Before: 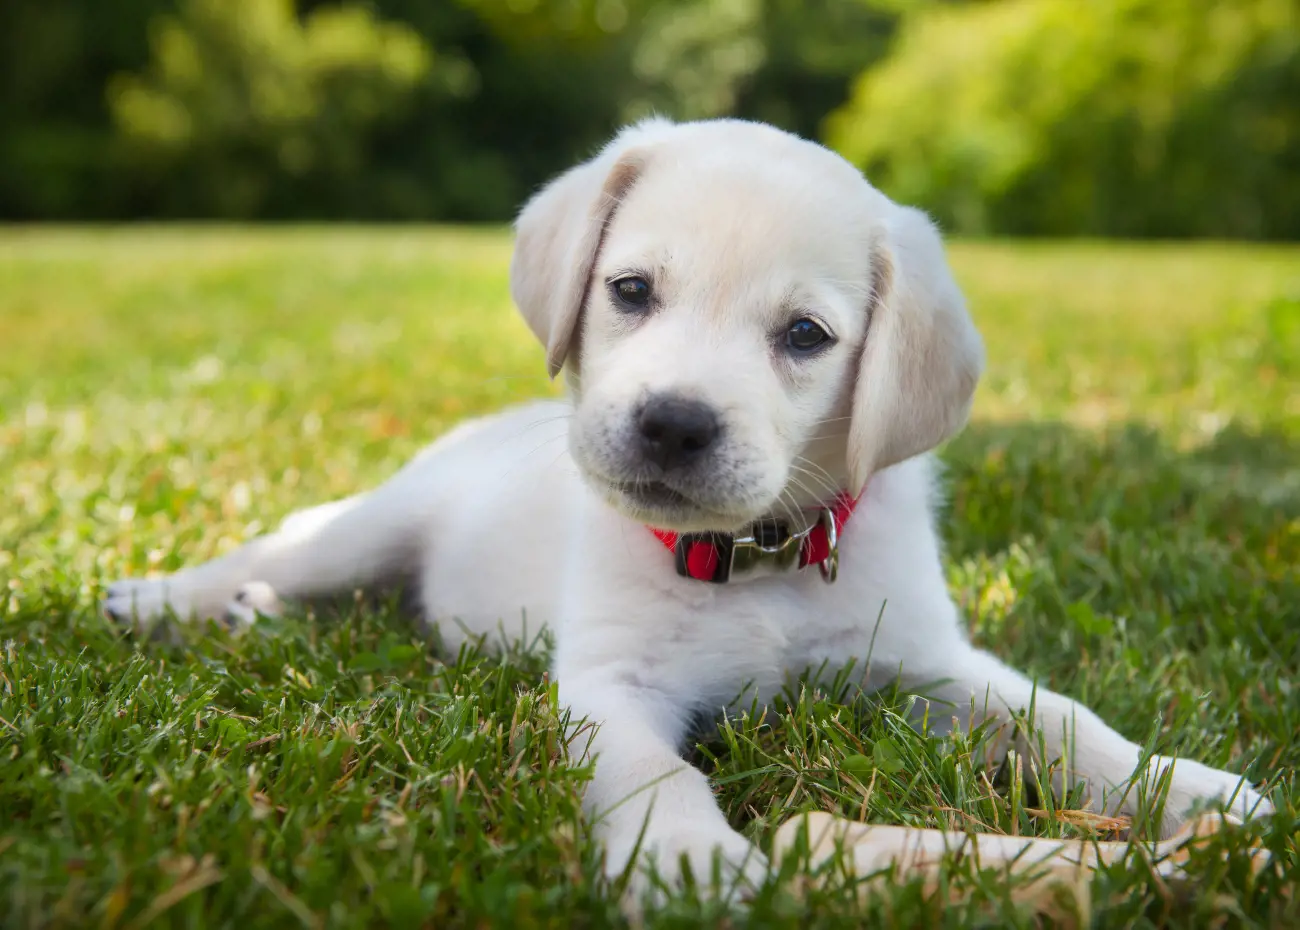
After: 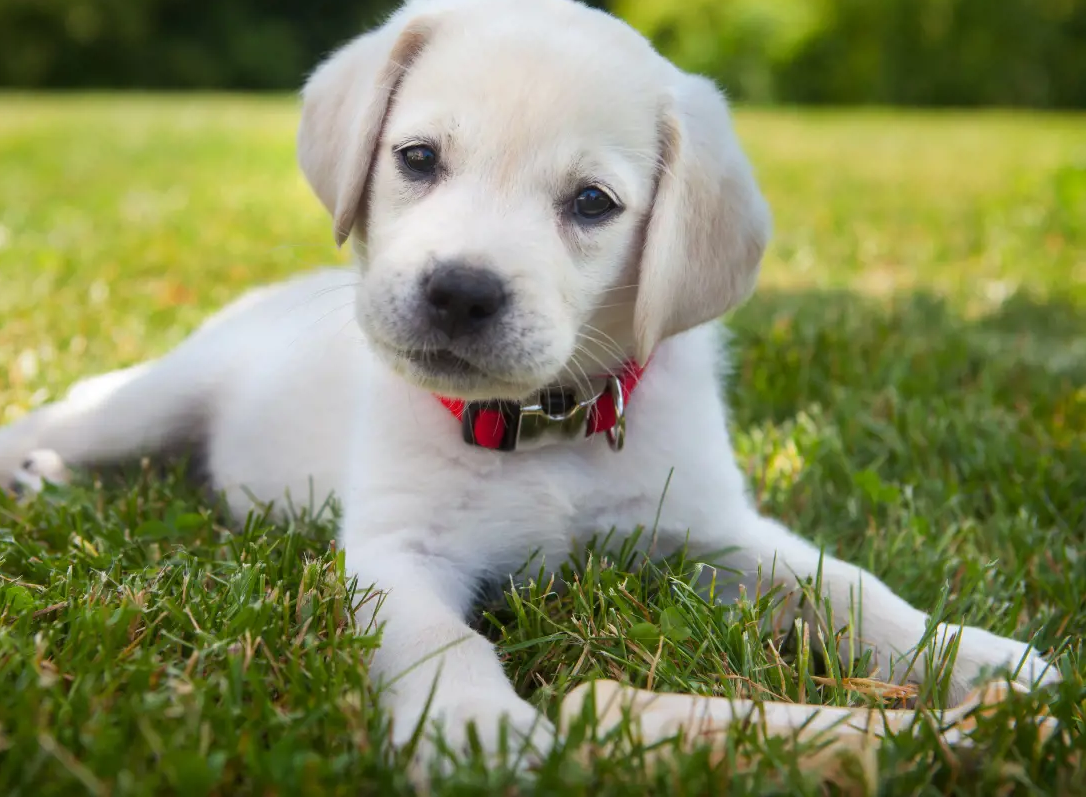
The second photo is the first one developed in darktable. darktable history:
exposure: exposure 0.014 EV, compensate highlight preservation false
crop: left 16.419%, top 14.205%
